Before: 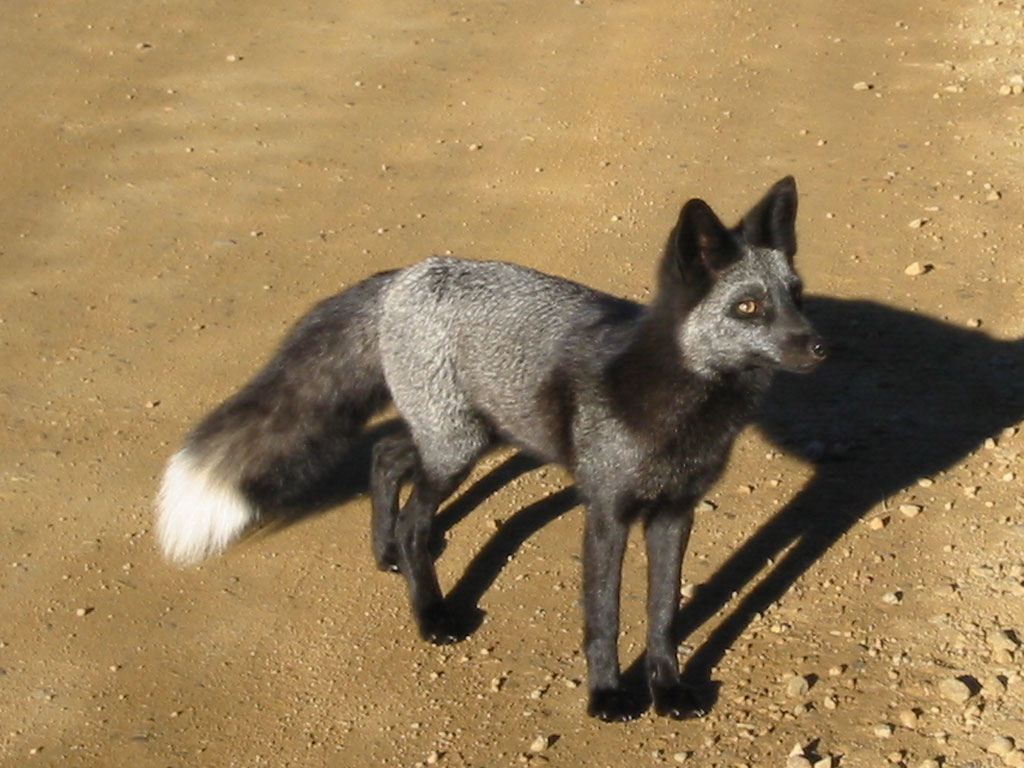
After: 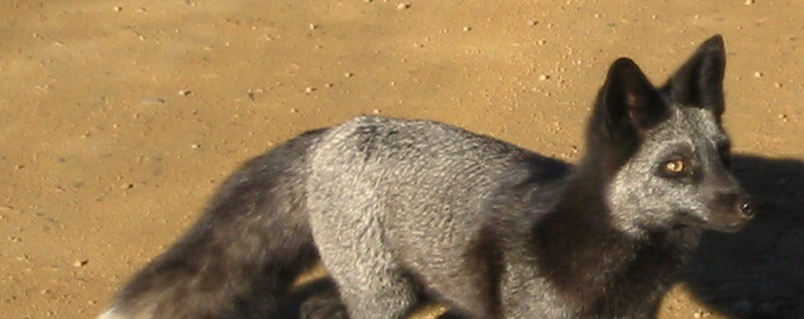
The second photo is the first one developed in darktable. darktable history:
white balance: red 1.045, blue 0.932
crop: left 7.036%, top 18.398%, right 14.379%, bottom 40.043%
